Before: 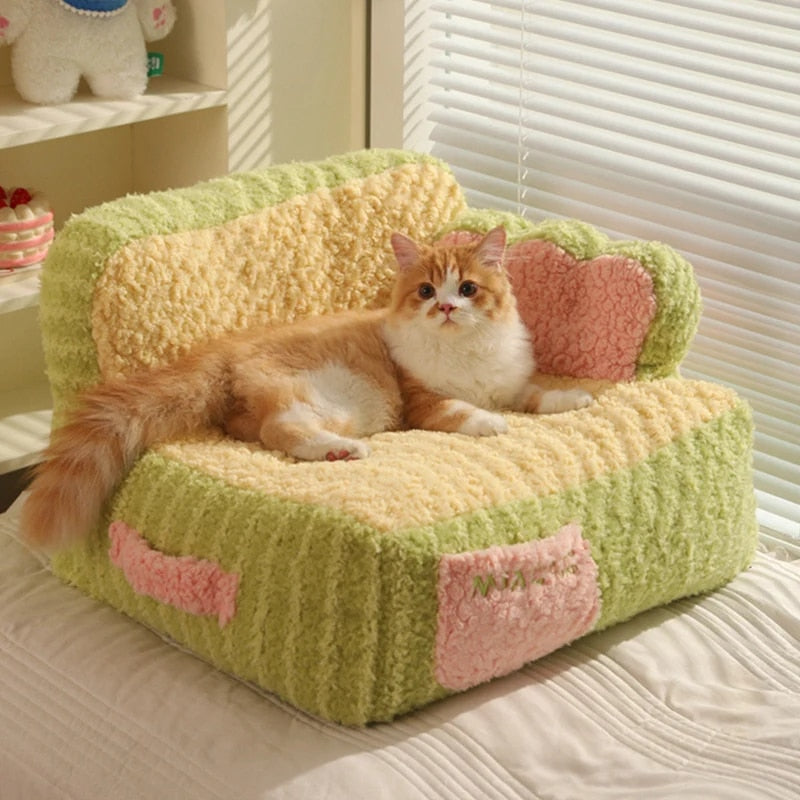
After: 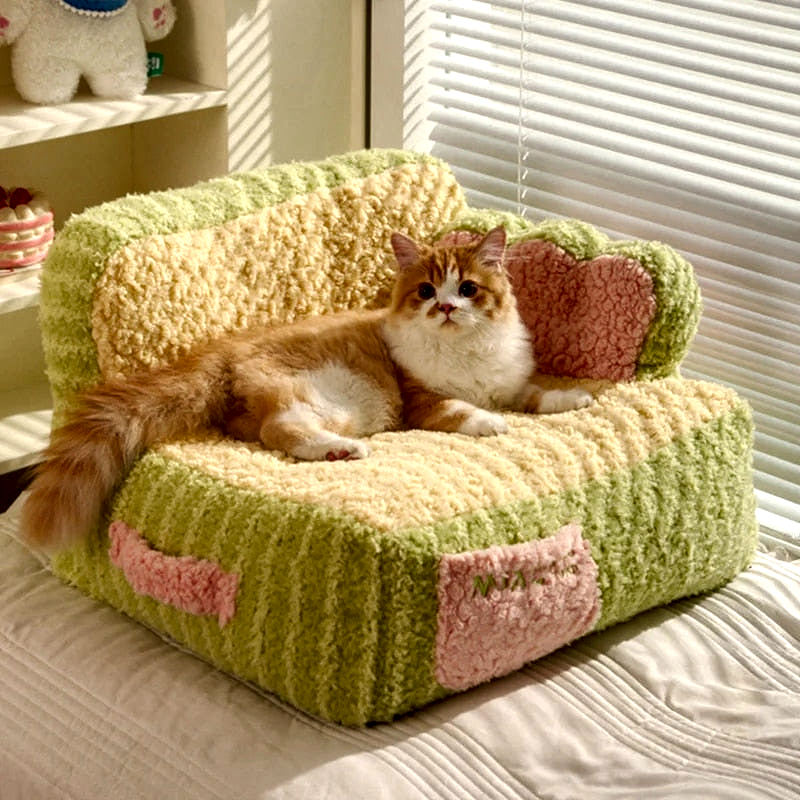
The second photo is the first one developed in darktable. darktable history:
shadows and highlights: shadows -88.03, highlights -35.45, shadows color adjustment 99.15%, highlights color adjustment 0%, soften with gaussian
local contrast: highlights 80%, shadows 57%, detail 175%, midtone range 0.602
color balance rgb: shadows fall-off 101%, linear chroma grading › mid-tones 7.63%, perceptual saturation grading › mid-tones 11.68%, mask middle-gray fulcrum 22.45%, global vibrance 10.11%, saturation formula JzAzBz (2021)
